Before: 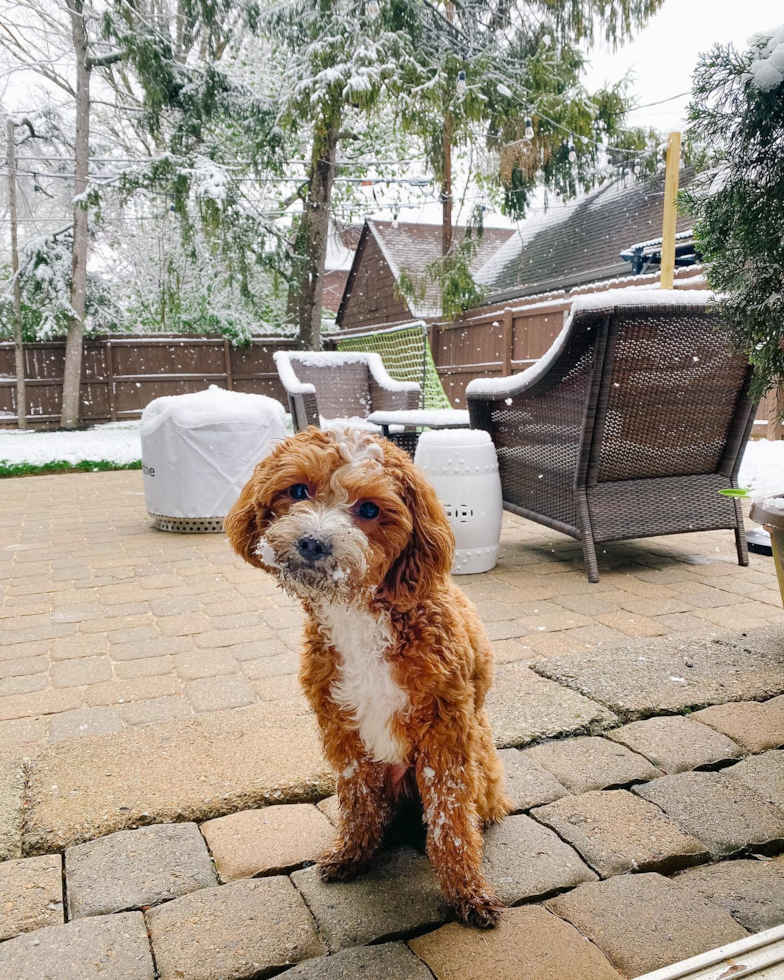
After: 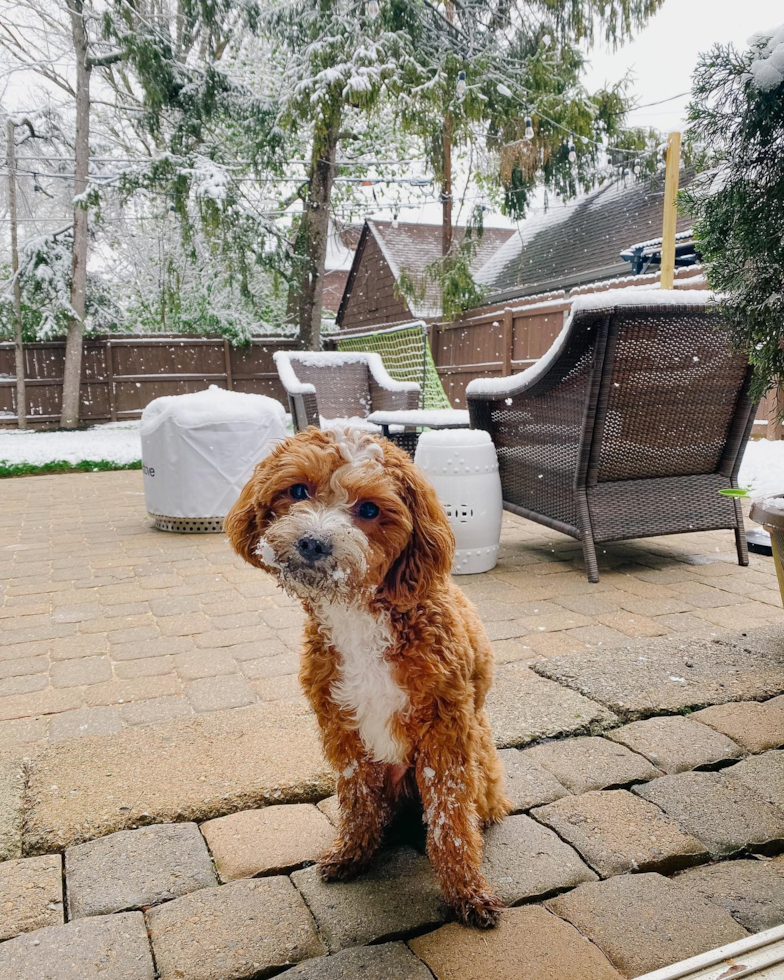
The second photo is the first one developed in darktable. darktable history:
exposure: exposure -0.157 EV, compensate exposure bias true, compensate highlight preservation false
